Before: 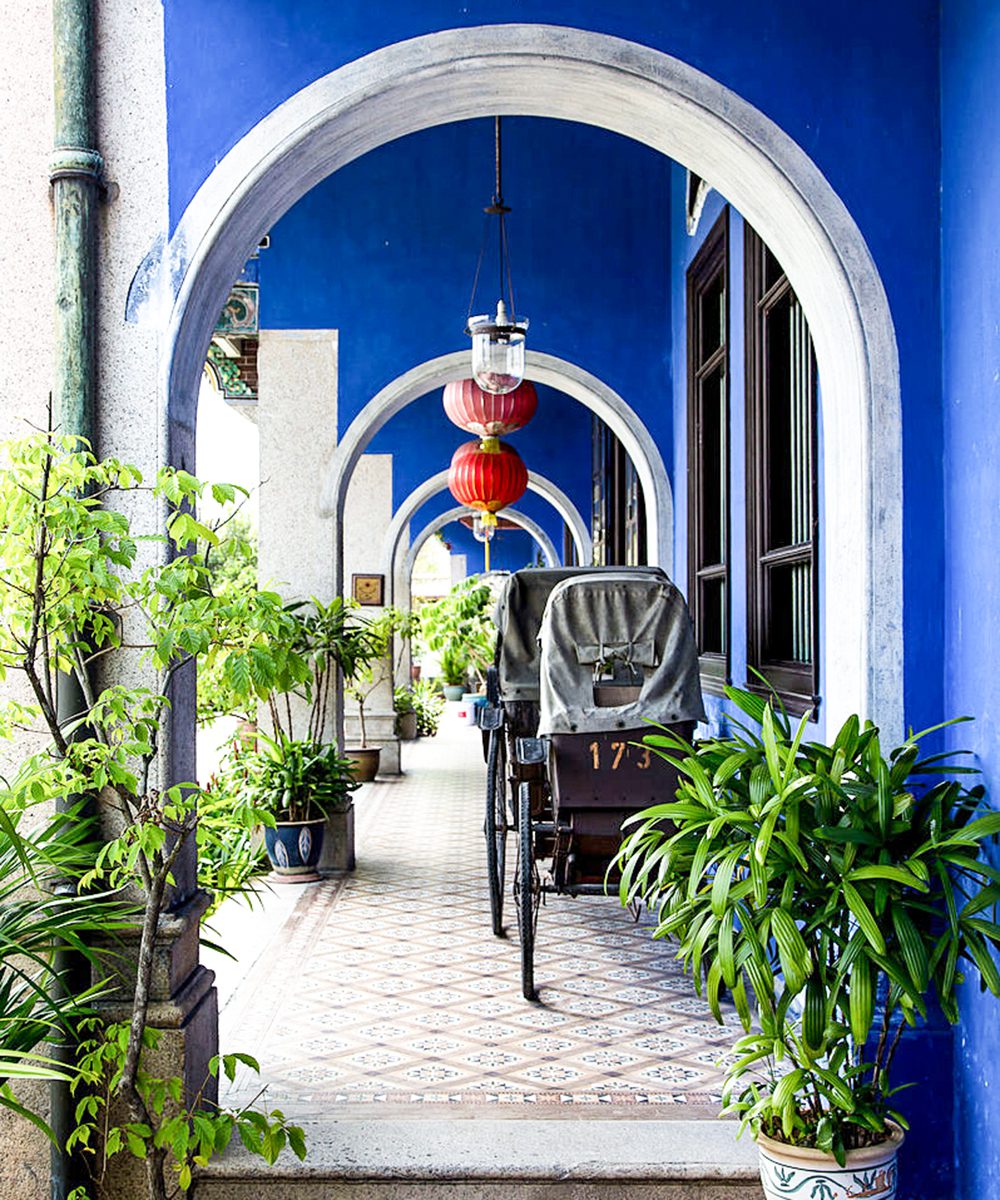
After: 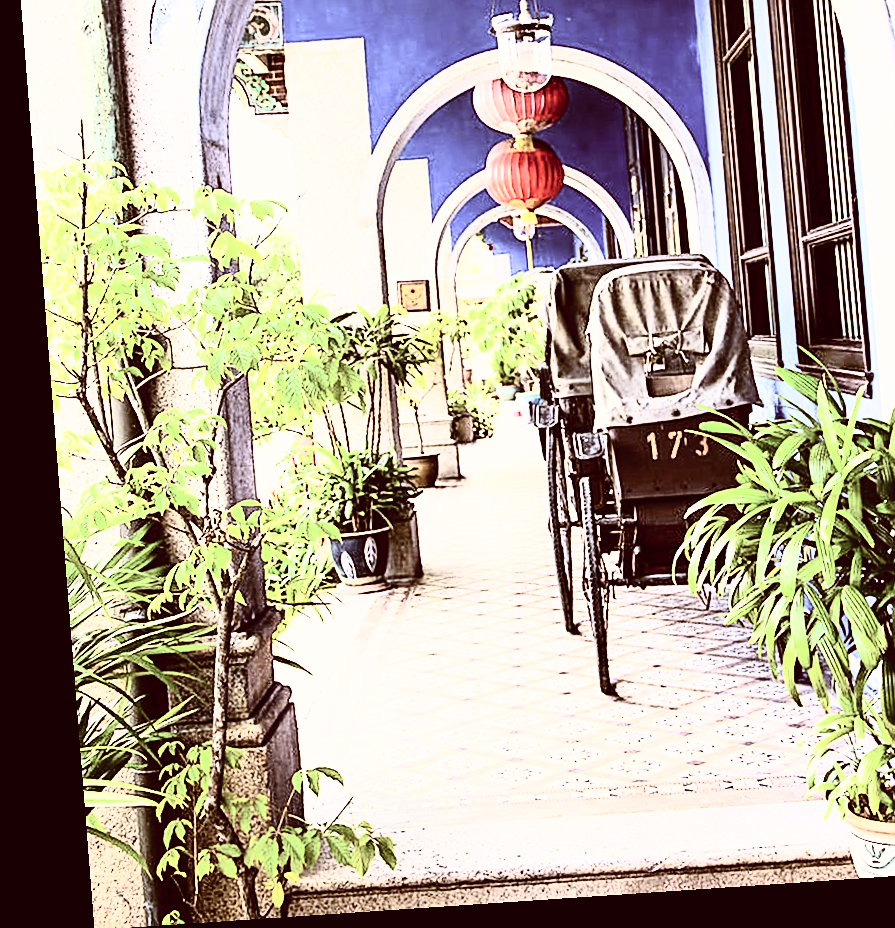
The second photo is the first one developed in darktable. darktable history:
rotate and perspective: rotation -4.2°, shear 0.006, automatic cropping off
crop: top 26.531%, right 17.959%
contrast brightness saturation: contrast 0.2, brightness 0.2, saturation 0.8
sharpen: on, module defaults
rgb curve: curves: ch0 [(0, 0) (0.21, 0.15) (0.24, 0.21) (0.5, 0.75) (0.75, 0.96) (0.89, 0.99) (1, 1)]; ch1 [(0, 0.02) (0.21, 0.13) (0.25, 0.2) (0.5, 0.67) (0.75, 0.9) (0.89, 0.97) (1, 1)]; ch2 [(0, 0.02) (0.21, 0.13) (0.25, 0.2) (0.5, 0.67) (0.75, 0.9) (0.89, 0.97) (1, 1)], compensate middle gray true
color balance rgb: shadows lift › luminance 1%, shadows lift › chroma 0.2%, shadows lift › hue 20°, power › luminance 1%, power › chroma 0.4%, power › hue 34°, highlights gain › luminance 0.8%, highlights gain › chroma 0.4%, highlights gain › hue 44°, global offset › chroma 0.4%, global offset › hue 34°, white fulcrum 0.08 EV, linear chroma grading › shadows -7%, linear chroma grading › highlights -7%, linear chroma grading › global chroma -10%, linear chroma grading › mid-tones -8%, perceptual saturation grading › global saturation -28%, perceptual saturation grading › highlights -20%, perceptual saturation grading › mid-tones -24%, perceptual saturation grading › shadows -24%, perceptual brilliance grading › global brilliance -1%, perceptual brilliance grading › highlights -1%, perceptual brilliance grading › mid-tones -1%, perceptual brilliance grading › shadows -1%, global vibrance -17%, contrast -6%
